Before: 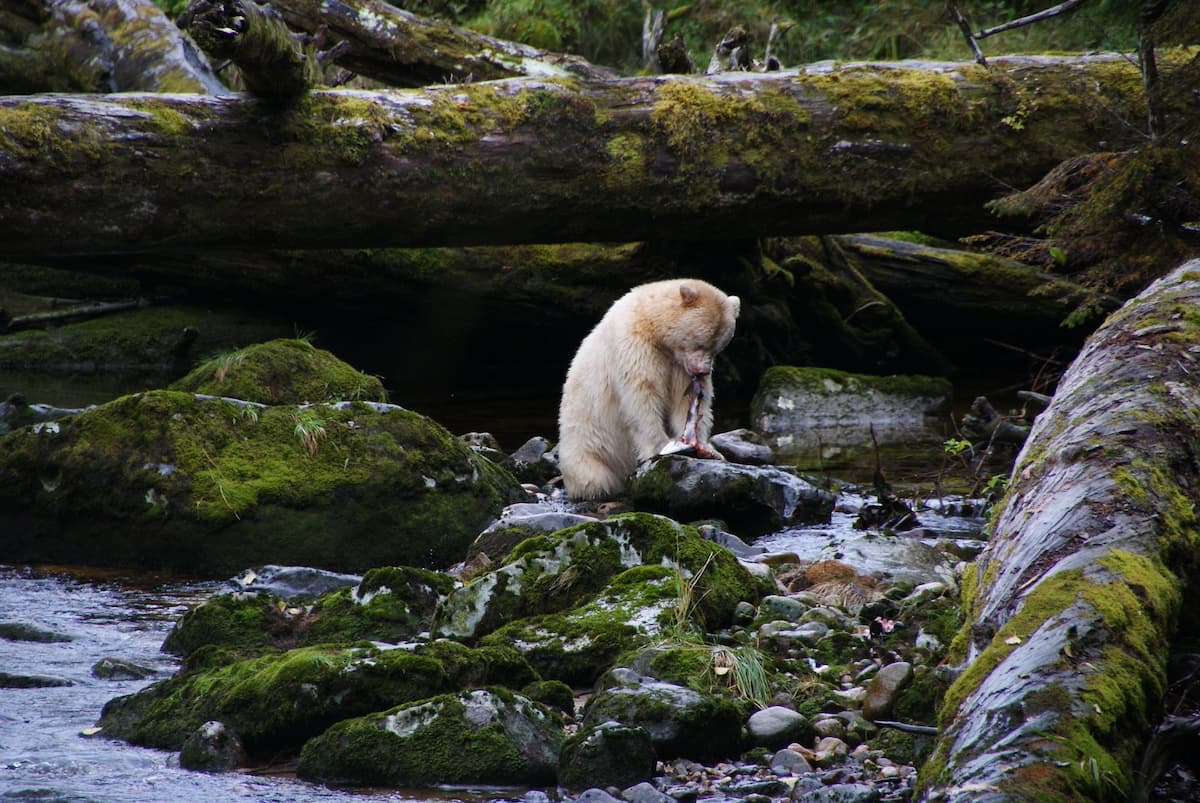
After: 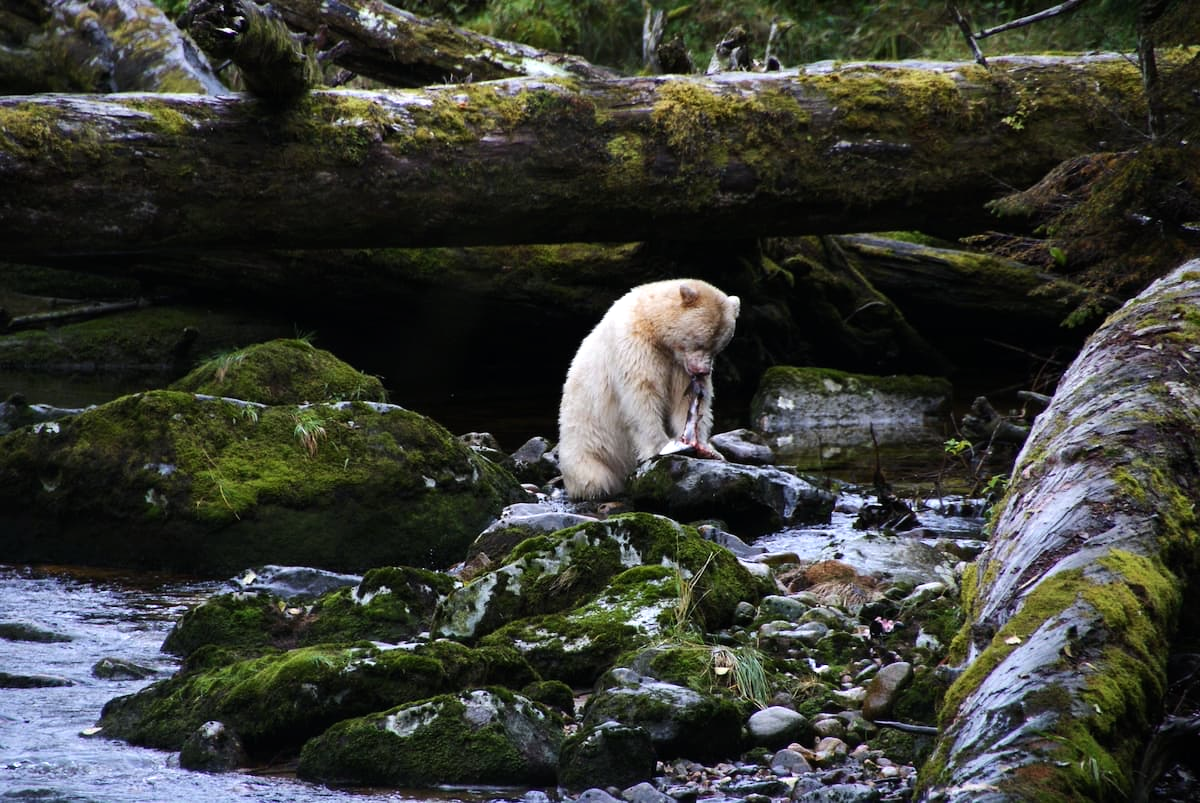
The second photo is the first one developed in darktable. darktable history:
tone equalizer: -8 EV -0.417 EV, -7 EV -0.389 EV, -6 EV -0.333 EV, -5 EV -0.222 EV, -3 EV 0.222 EV, -2 EV 0.333 EV, -1 EV 0.389 EV, +0 EV 0.417 EV, edges refinement/feathering 500, mask exposure compensation -1.57 EV, preserve details no
white balance: red 0.988, blue 1.017
